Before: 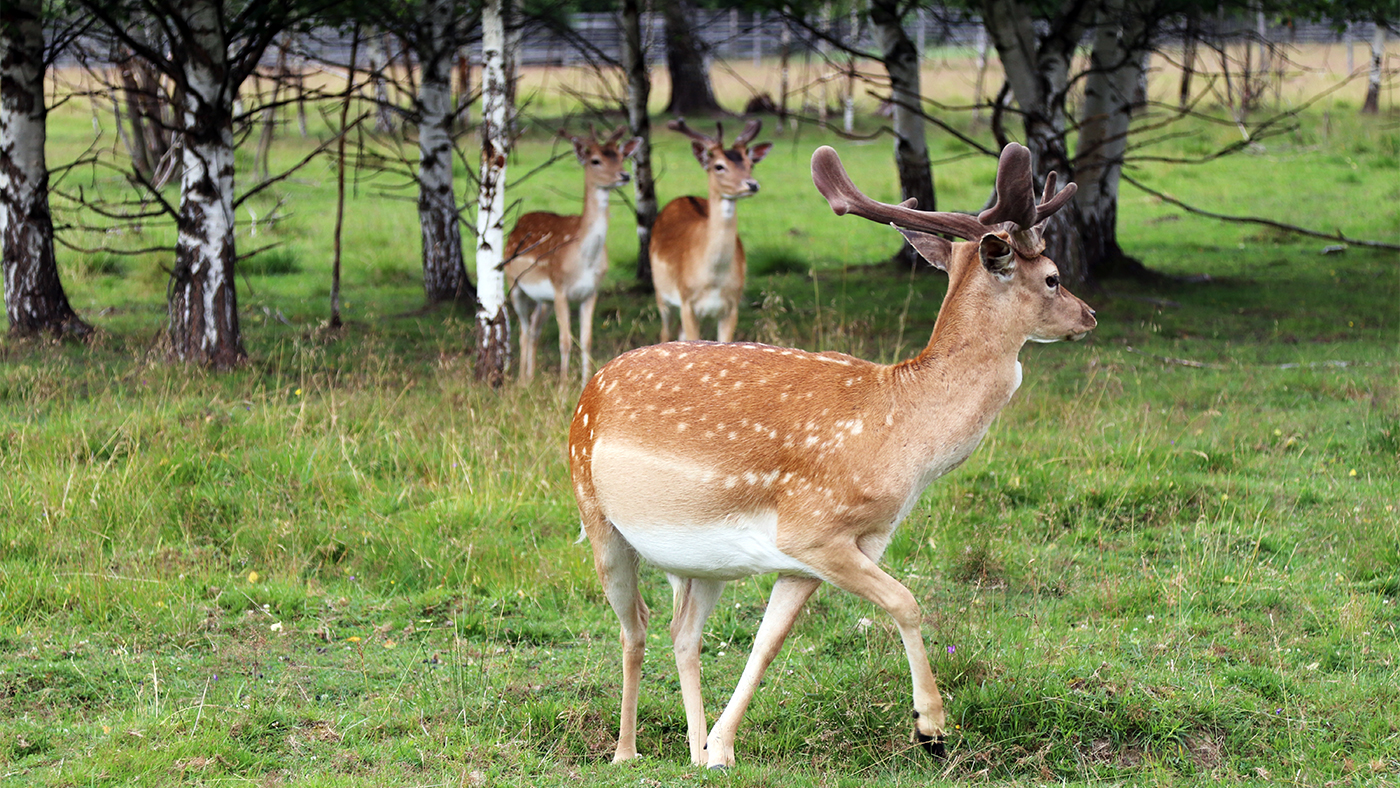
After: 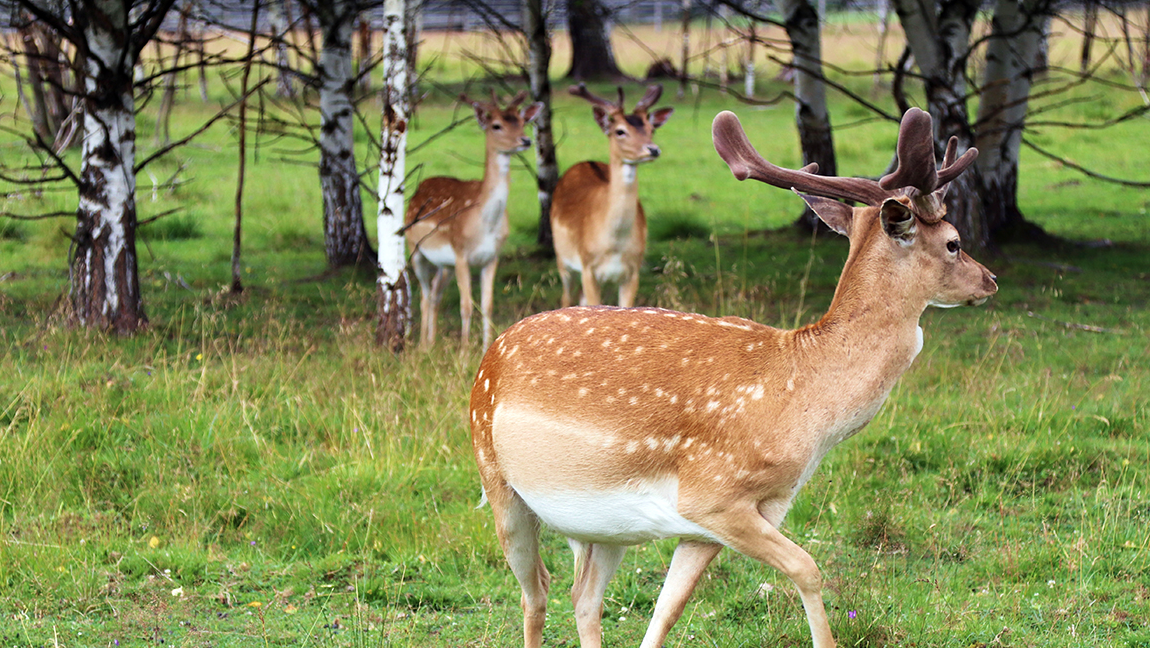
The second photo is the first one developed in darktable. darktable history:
velvia: on, module defaults
crop and rotate: left 7.196%, top 4.574%, right 10.605%, bottom 13.178%
white balance: red 1, blue 1
